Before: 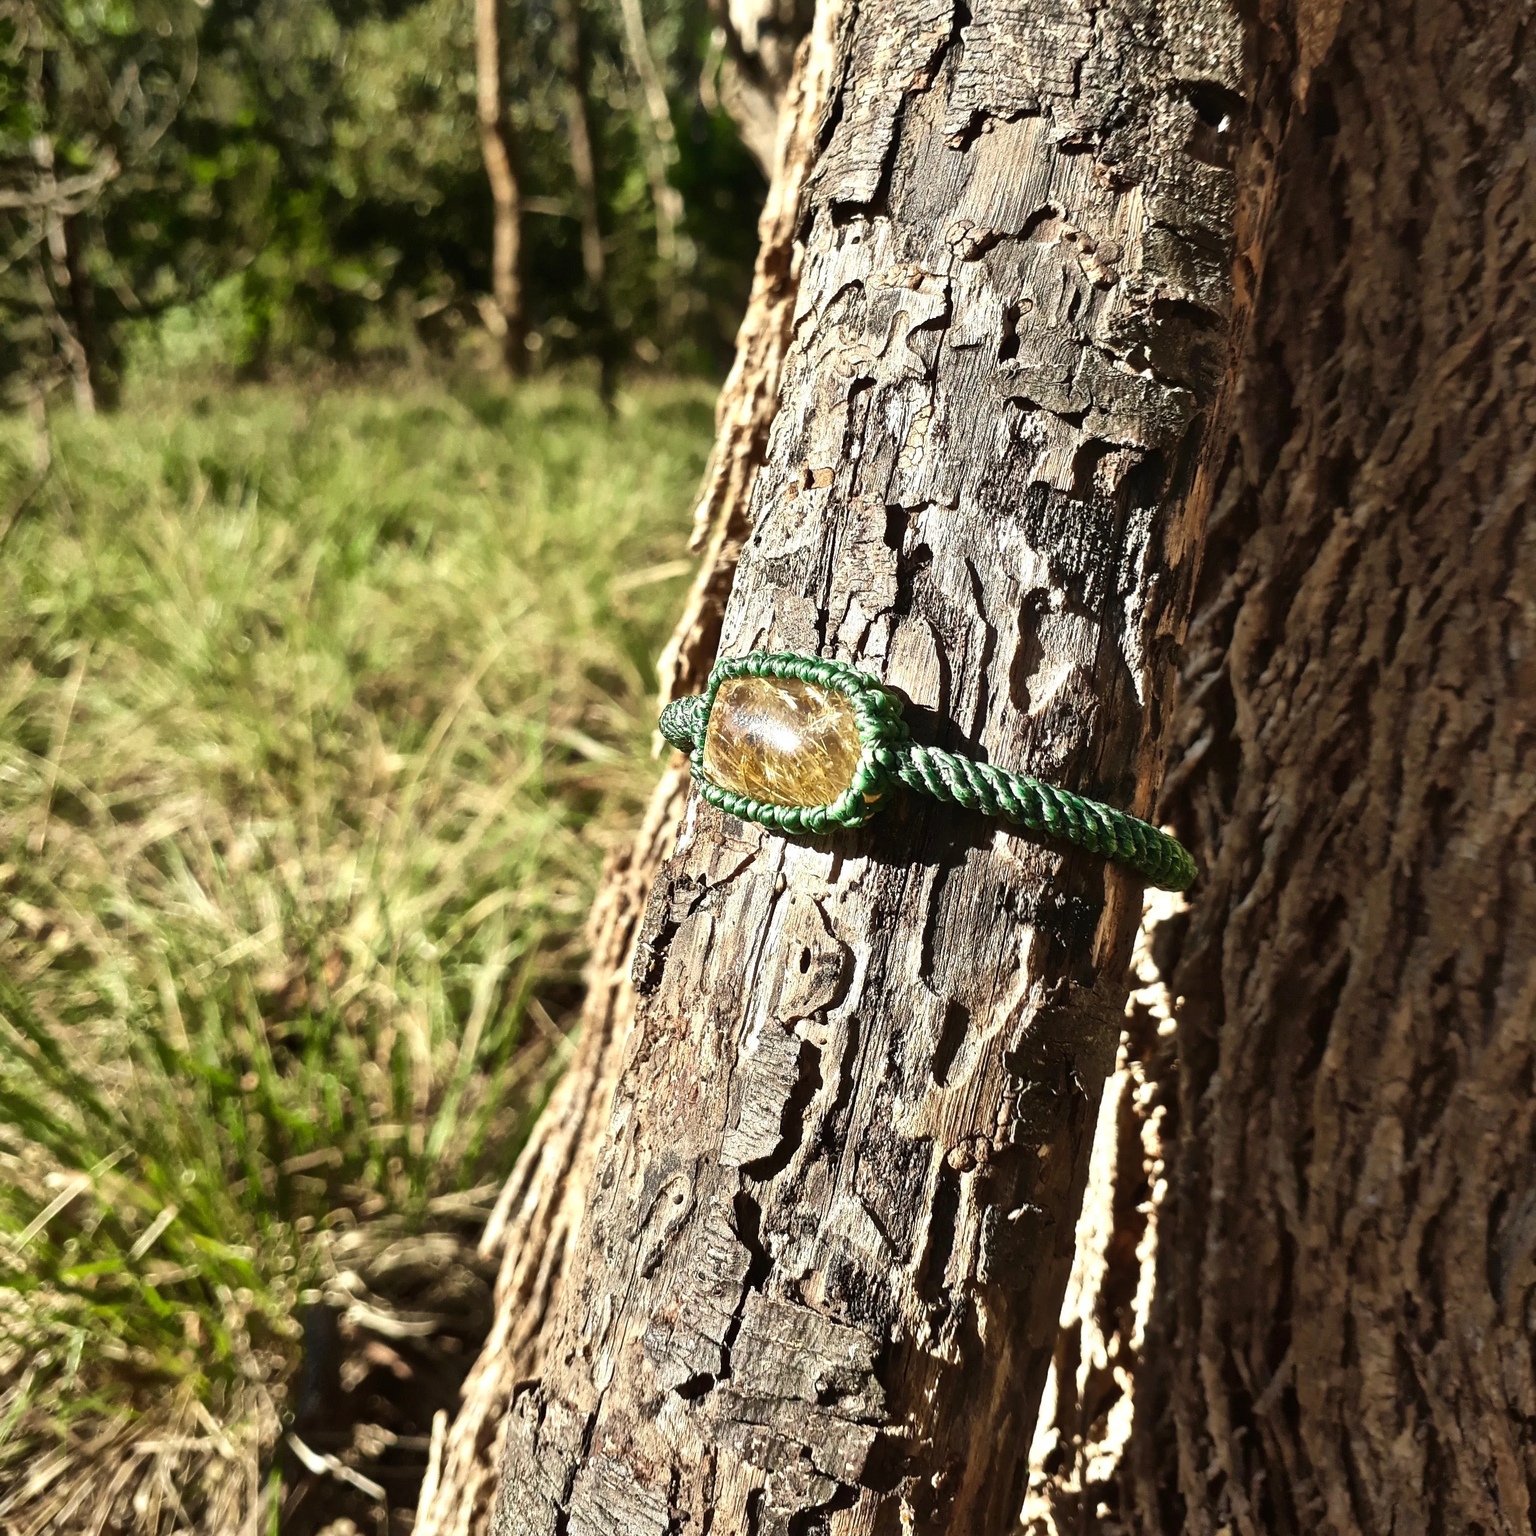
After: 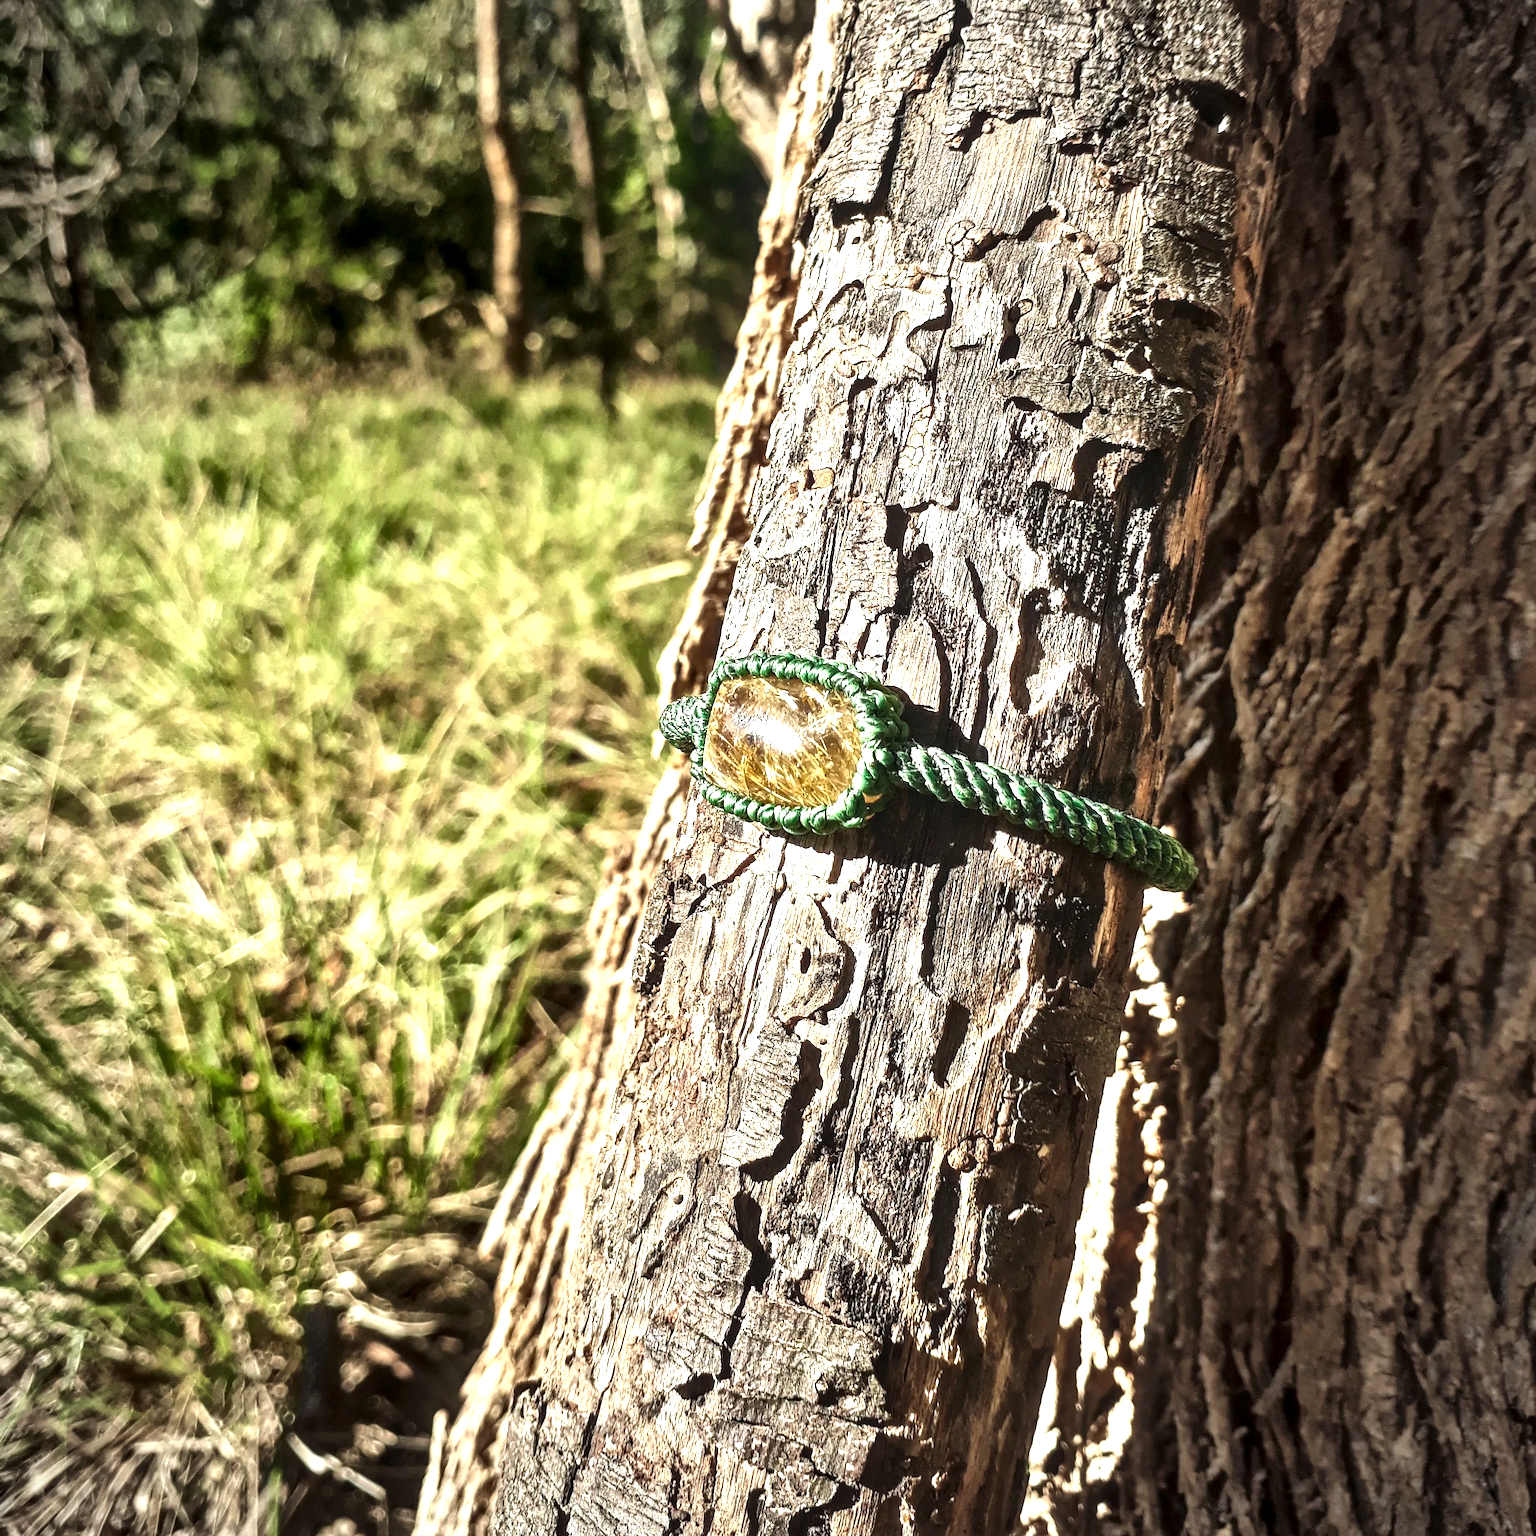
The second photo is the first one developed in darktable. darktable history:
vignetting: fall-off radius 69.44%, brightness -0.575, automatic ratio true
local contrast: detail 150%
exposure: black level correction -0.002, exposure 0.537 EV, compensate highlight preservation false
